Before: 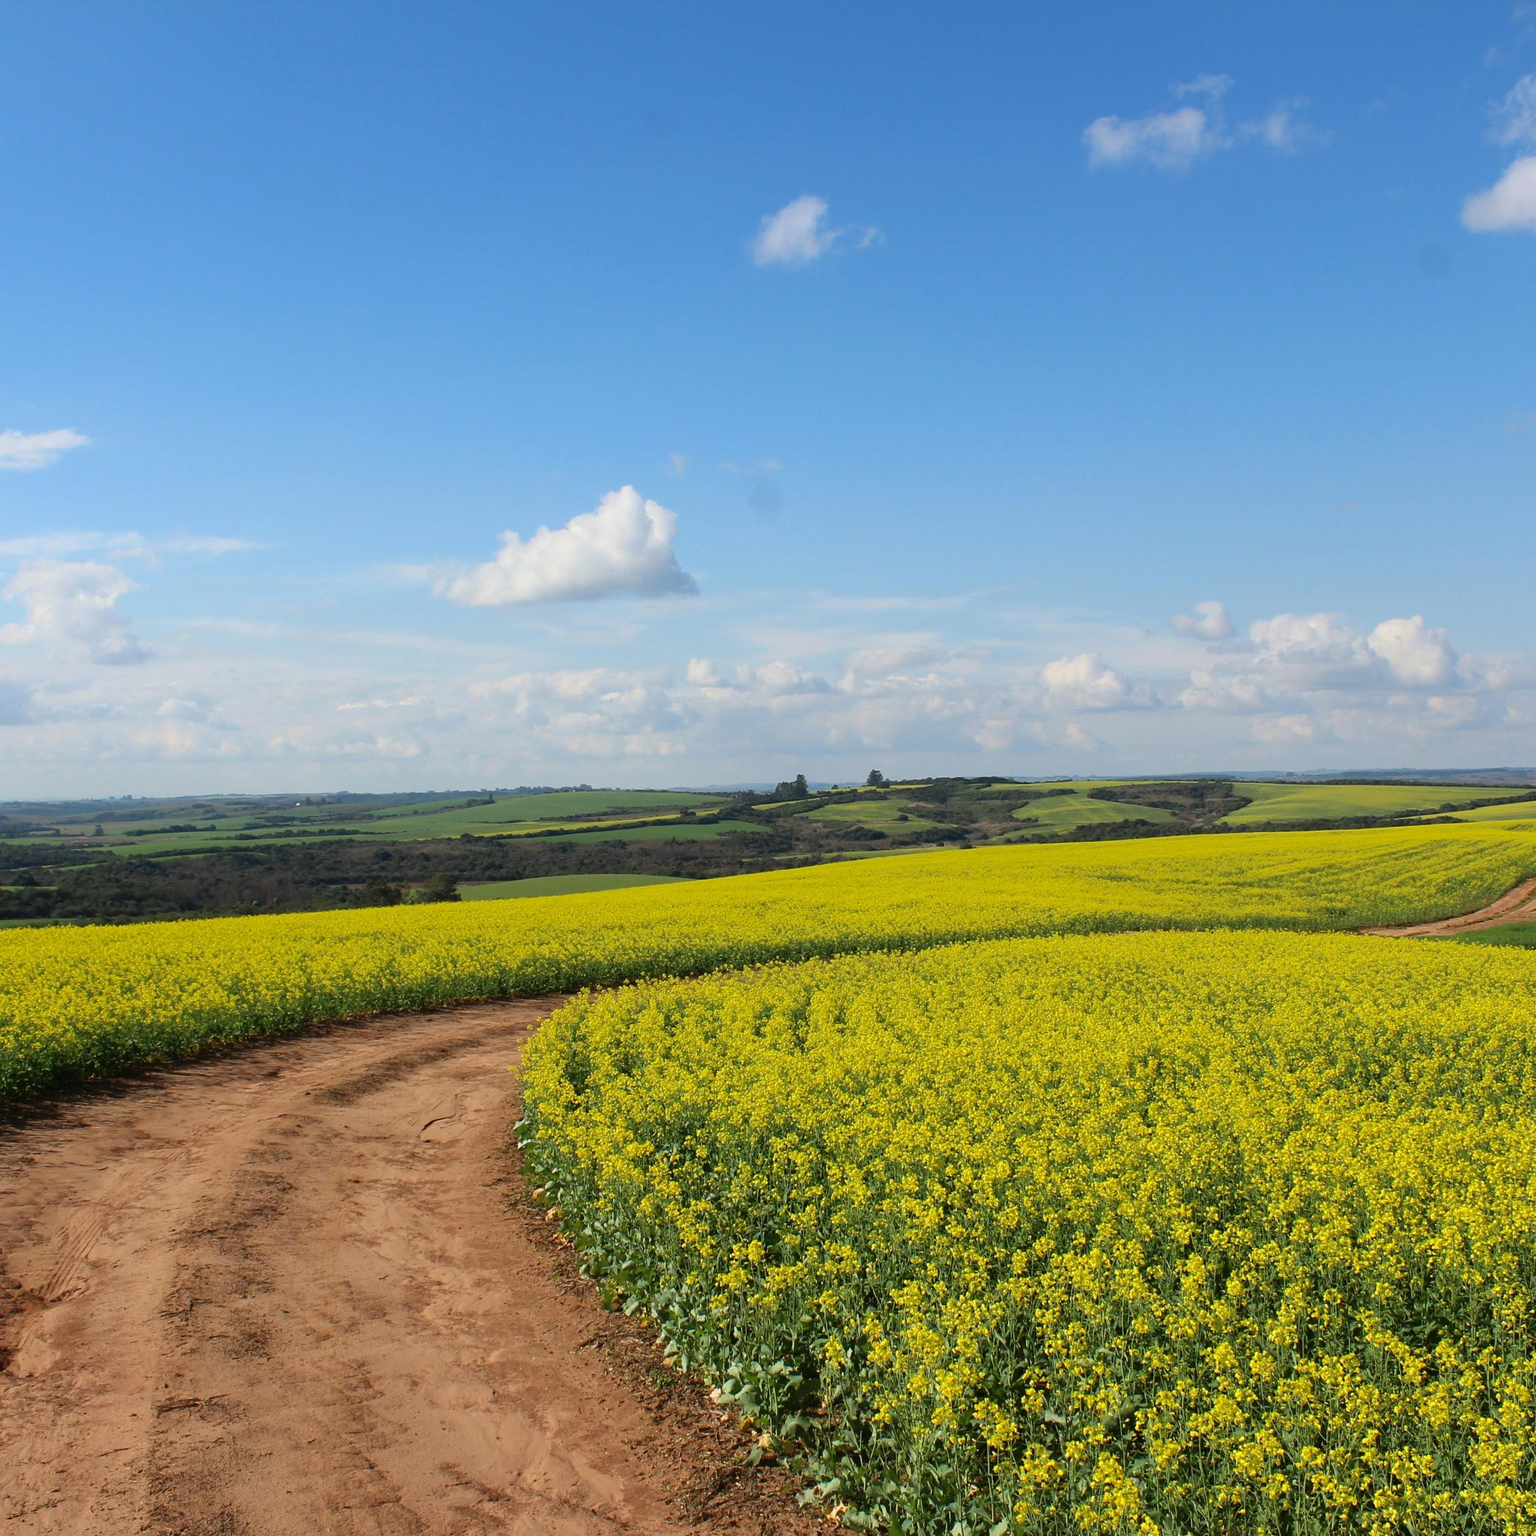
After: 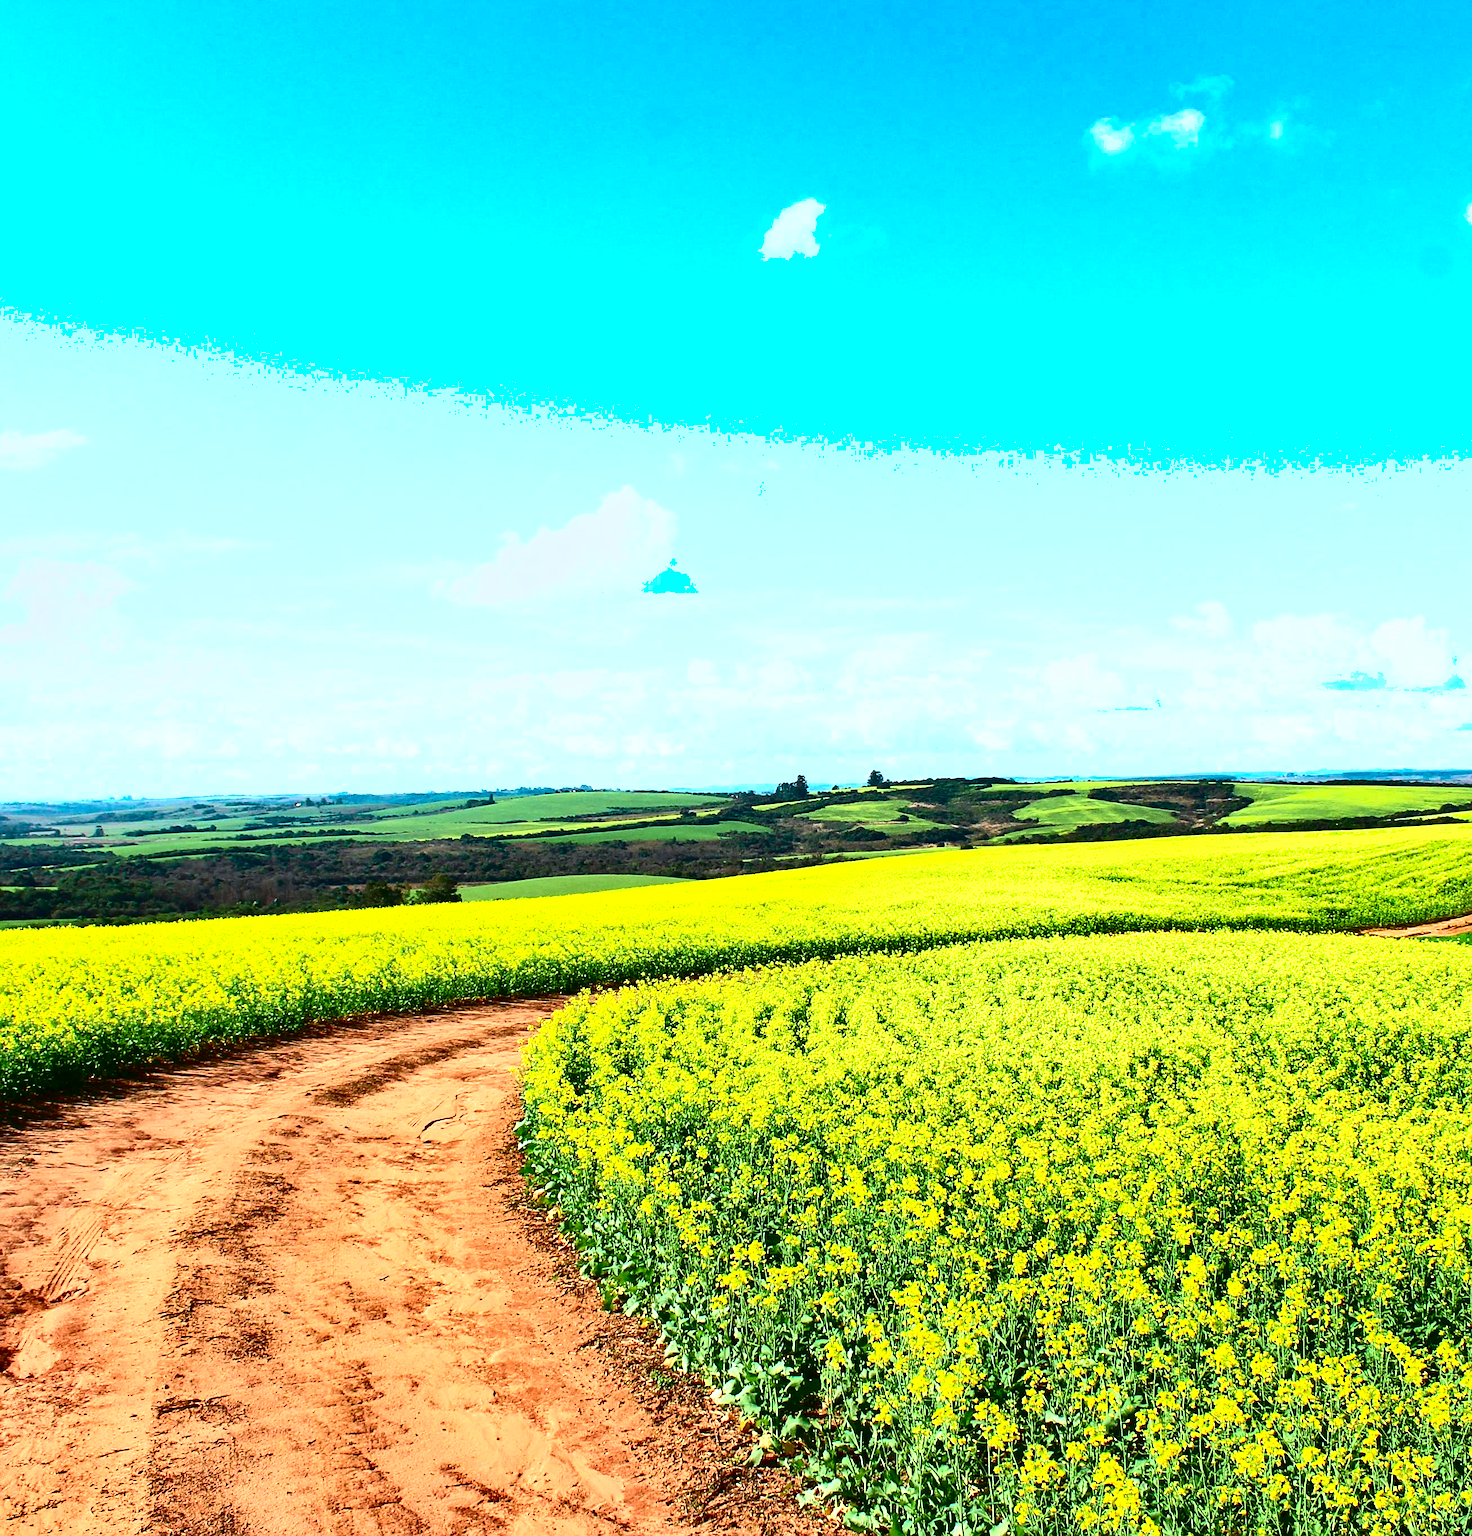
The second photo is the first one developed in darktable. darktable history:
sharpen: on, module defaults
crop: right 4.126%, bottom 0.031%
color correction: highlights a* -4.18, highlights b* -10.81
shadows and highlights: soften with gaussian
exposure: black level correction 0, exposure 1.388 EV, compensate exposure bias true, compensate highlight preservation false
contrast brightness saturation: contrast 0.22, brightness -0.19, saturation 0.24
tone curve: curves: ch0 [(0, 0) (0.051, 0.047) (0.102, 0.099) (0.232, 0.249) (0.462, 0.501) (0.698, 0.761) (0.908, 0.946) (1, 1)]; ch1 [(0, 0) (0.339, 0.298) (0.402, 0.363) (0.453, 0.413) (0.485, 0.469) (0.494, 0.493) (0.504, 0.501) (0.525, 0.533) (0.563, 0.591) (0.597, 0.631) (1, 1)]; ch2 [(0, 0) (0.48, 0.48) (0.504, 0.5) (0.539, 0.554) (0.59, 0.628) (0.642, 0.682) (0.824, 0.815) (1, 1)], color space Lab, independent channels, preserve colors none
